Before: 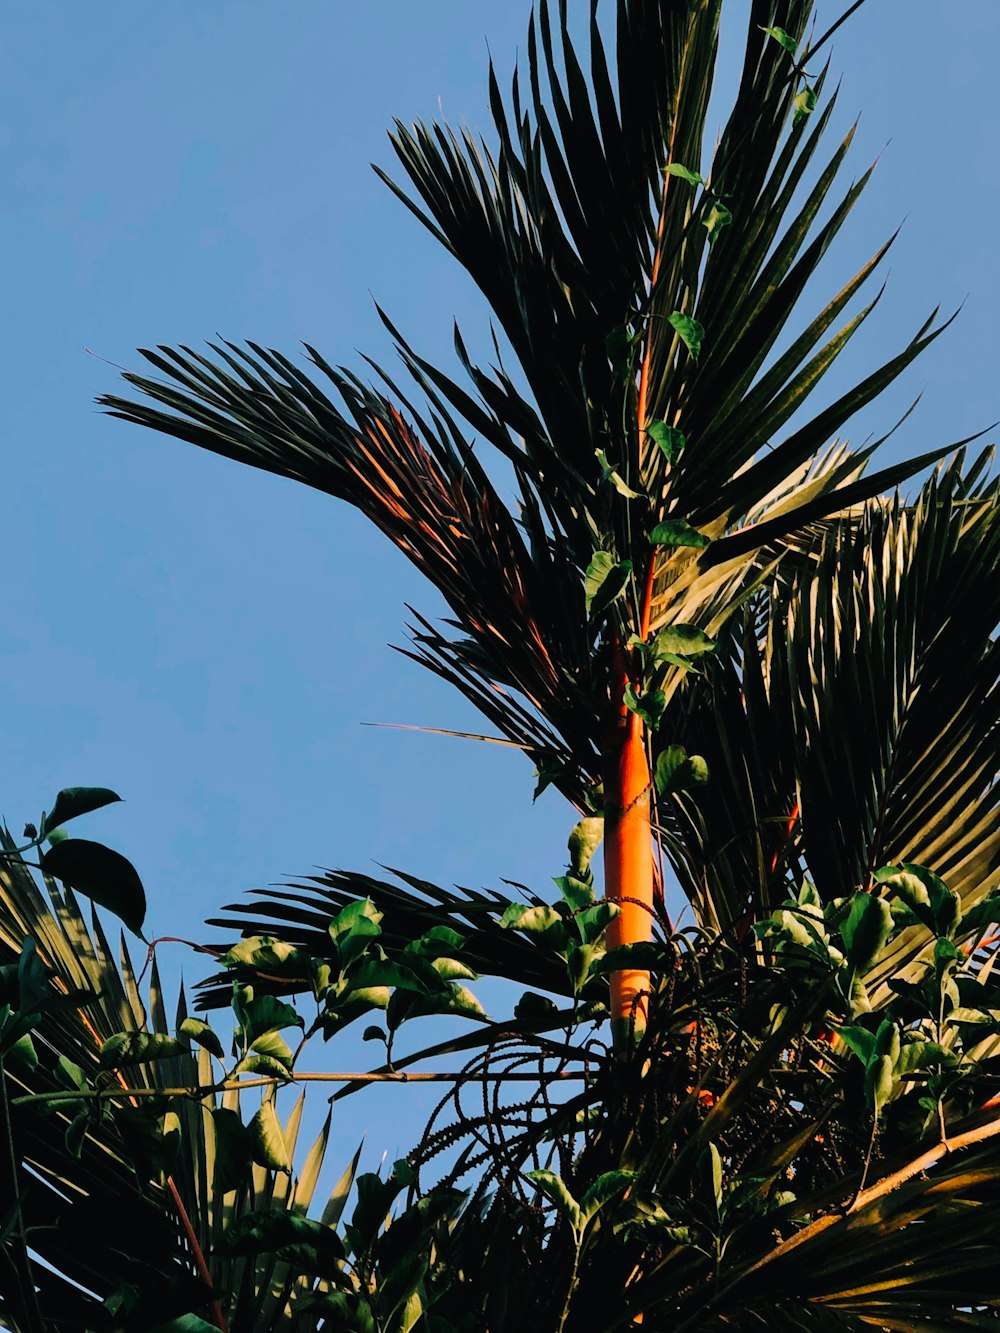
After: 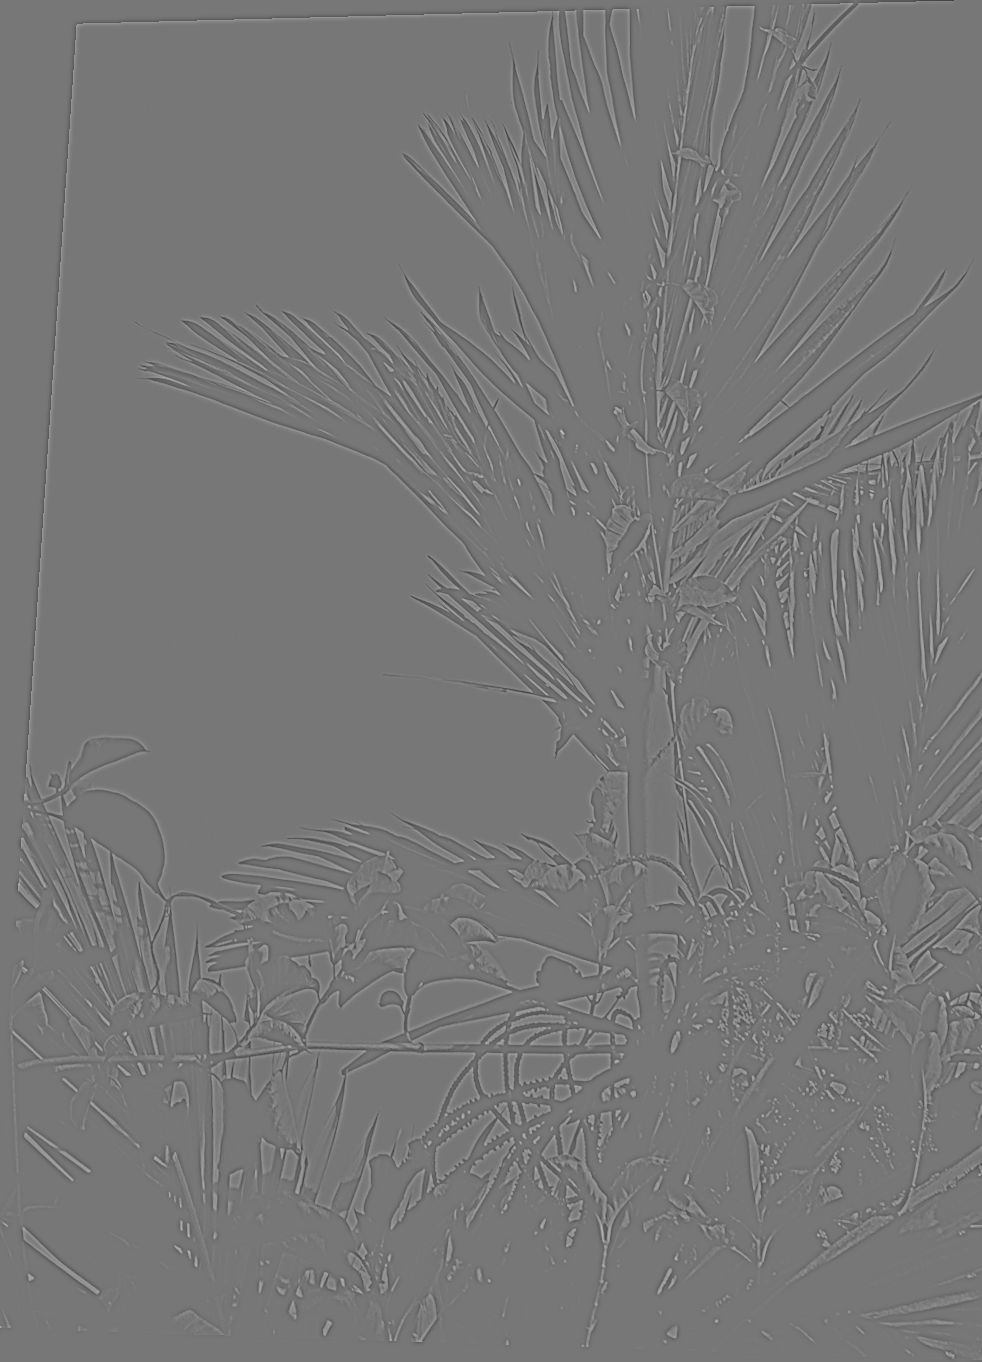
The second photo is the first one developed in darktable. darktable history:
highpass: sharpness 9.84%, contrast boost 9.94%
tone equalizer: -8 EV -0.417 EV, -7 EV -0.389 EV, -6 EV -0.333 EV, -5 EV -0.222 EV, -3 EV 0.222 EV, -2 EV 0.333 EV, -1 EV 0.389 EV, +0 EV 0.417 EV, edges refinement/feathering 500, mask exposure compensation -1.57 EV, preserve details no
crop and rotate: left 1.088%, right 8.807%
rotate and perspective: rotation 0.128°, lens shift (vertical) -0.181, lens shift (horizontal) -0.044, shear 0.001, automatic cropping off
